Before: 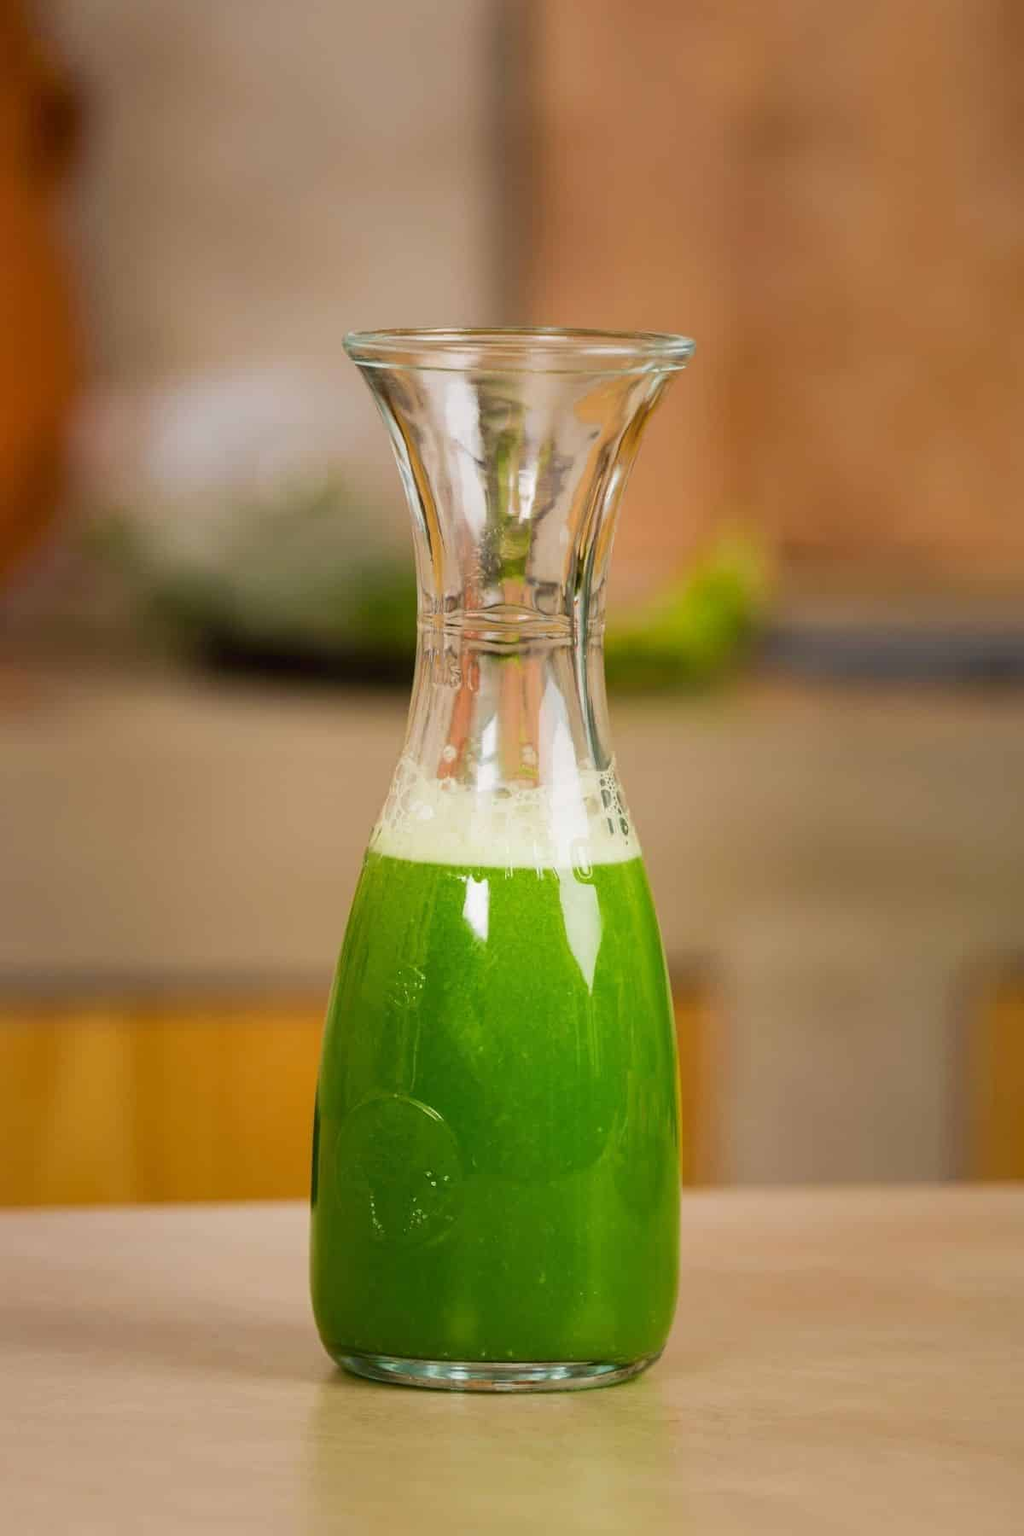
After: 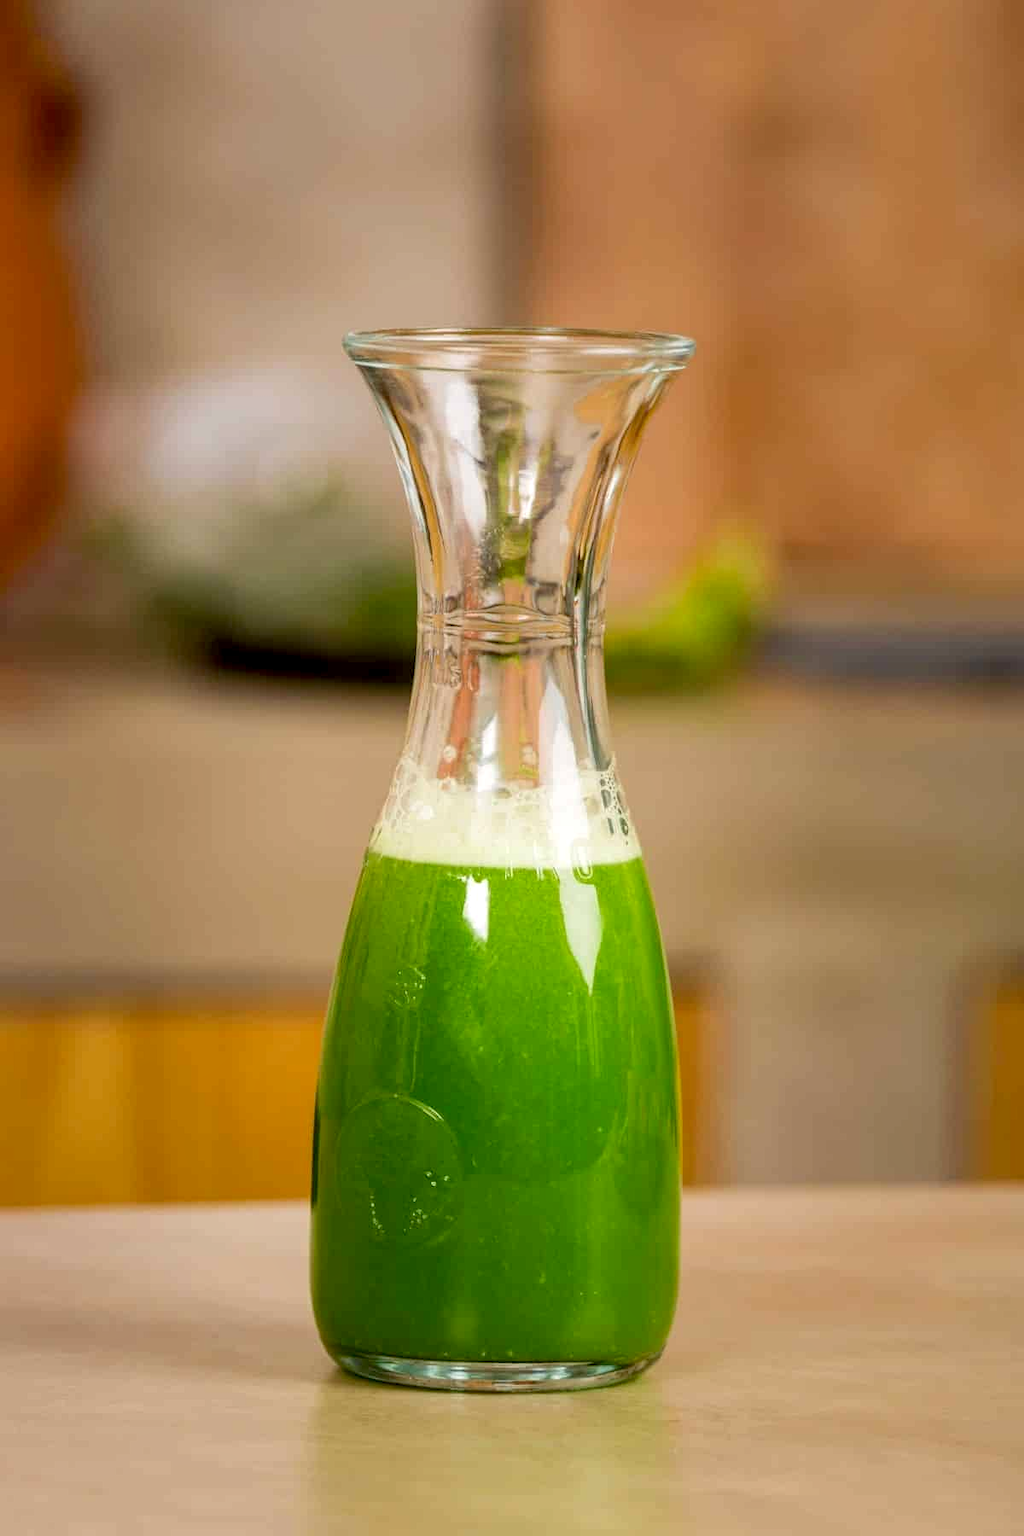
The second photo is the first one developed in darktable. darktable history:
exposure: black level correction 0.007, exposure 0.157 EV, compensate highlight preservation false
local contrast: highlights 100%, shadows 98%, detail 119%, midtone range 0.2
